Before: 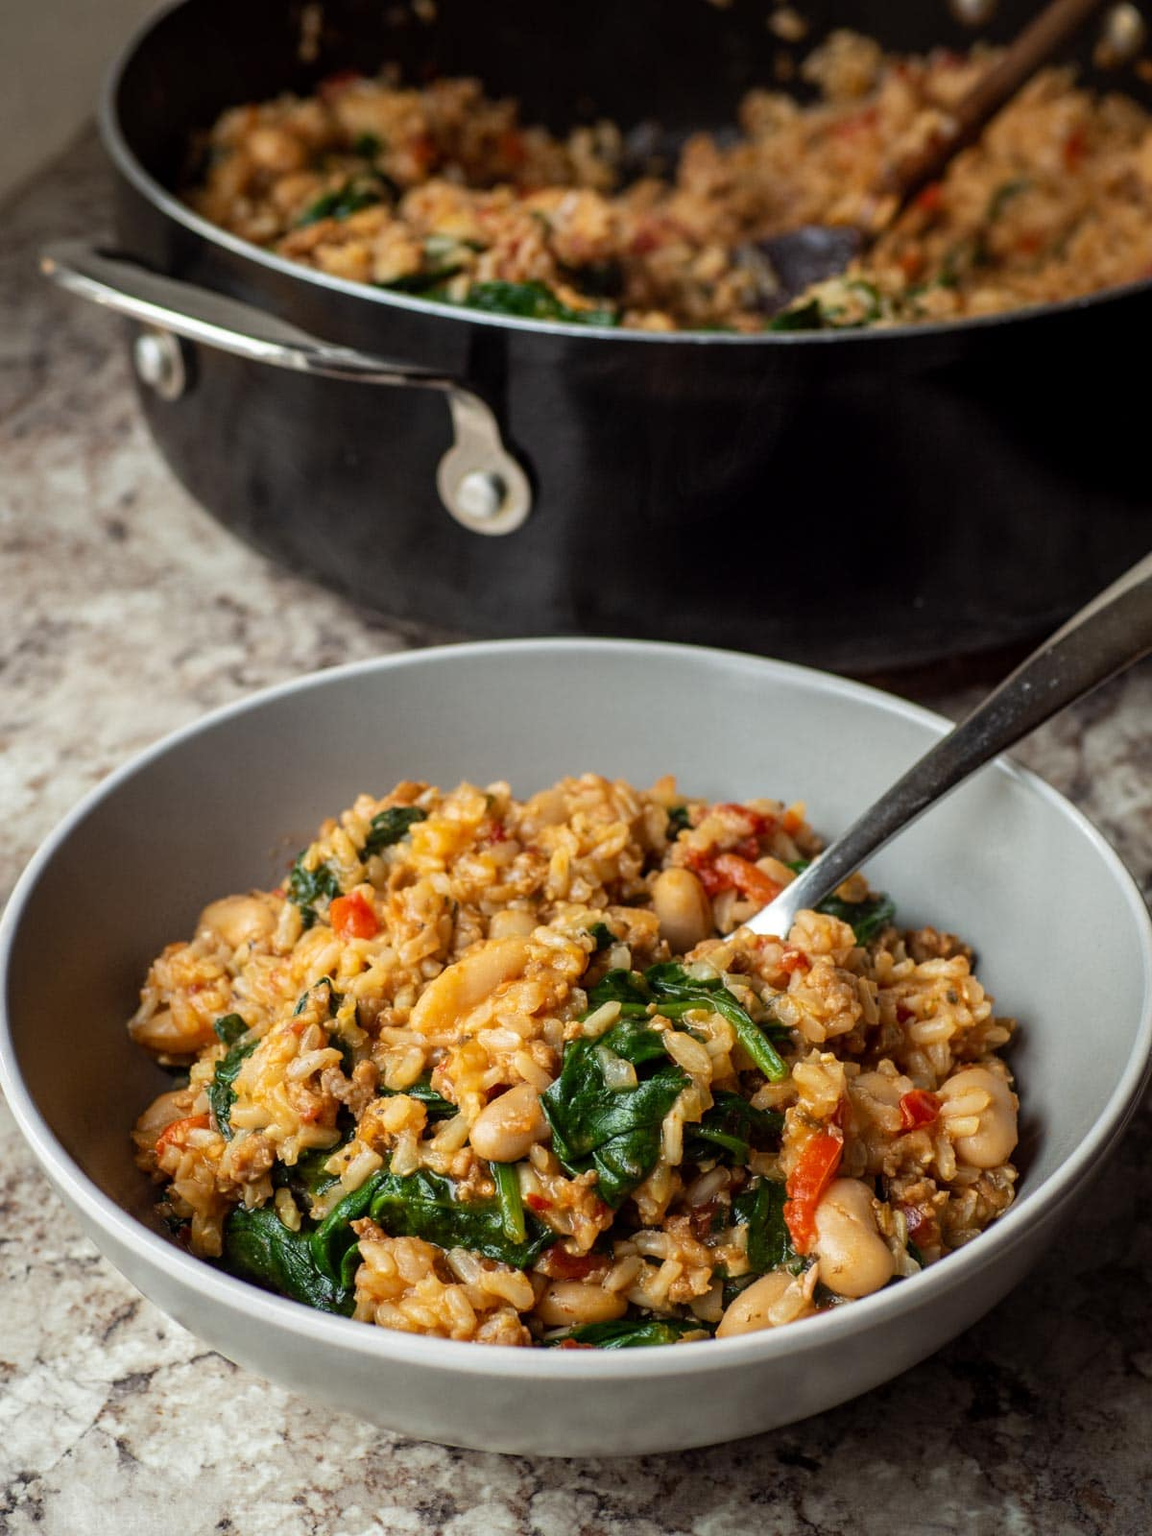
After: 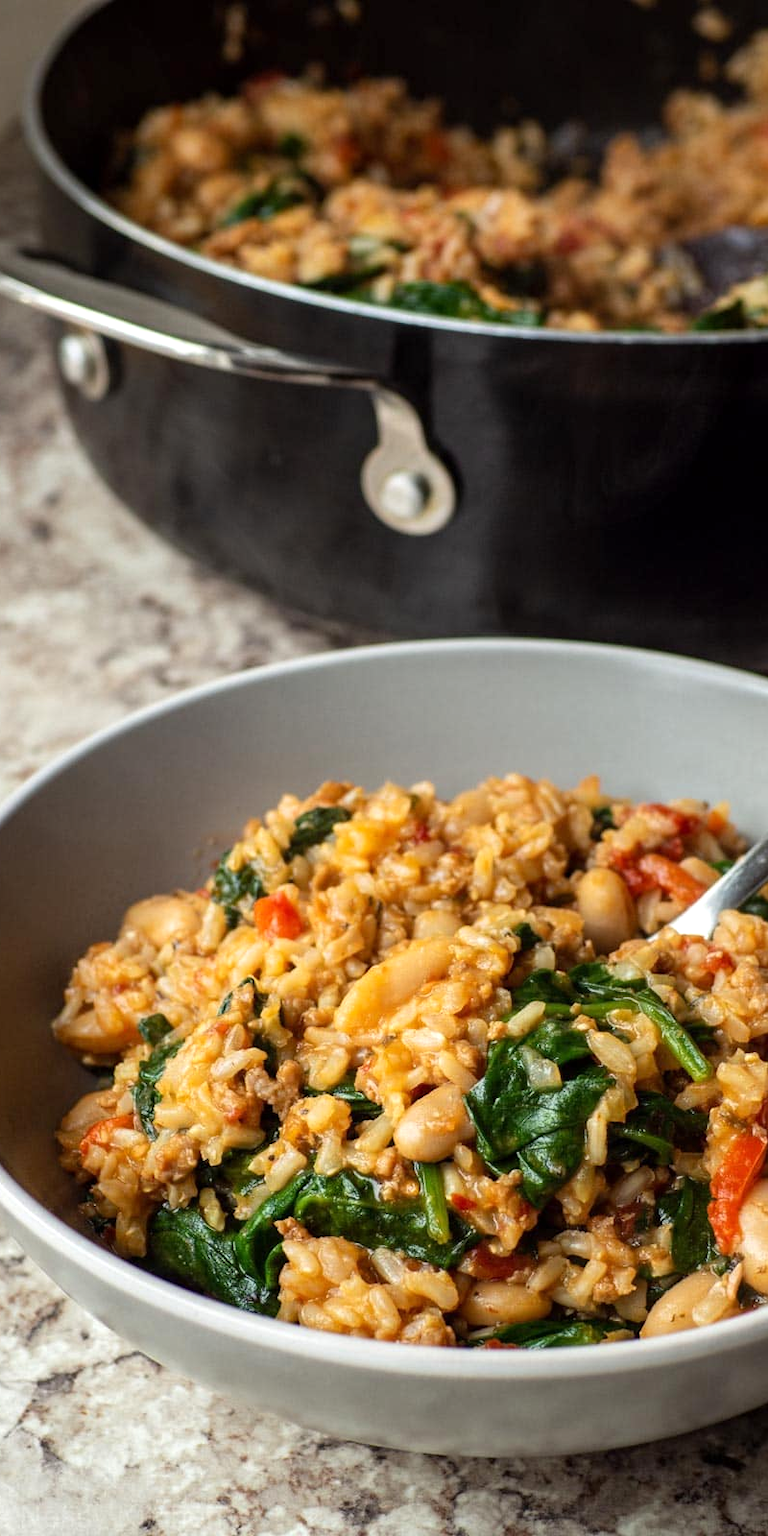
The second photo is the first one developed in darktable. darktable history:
exposure: exposure 0.2 EV, compensate highlight preservation false
crop and rotate: left 6.617%, right 26.717%
